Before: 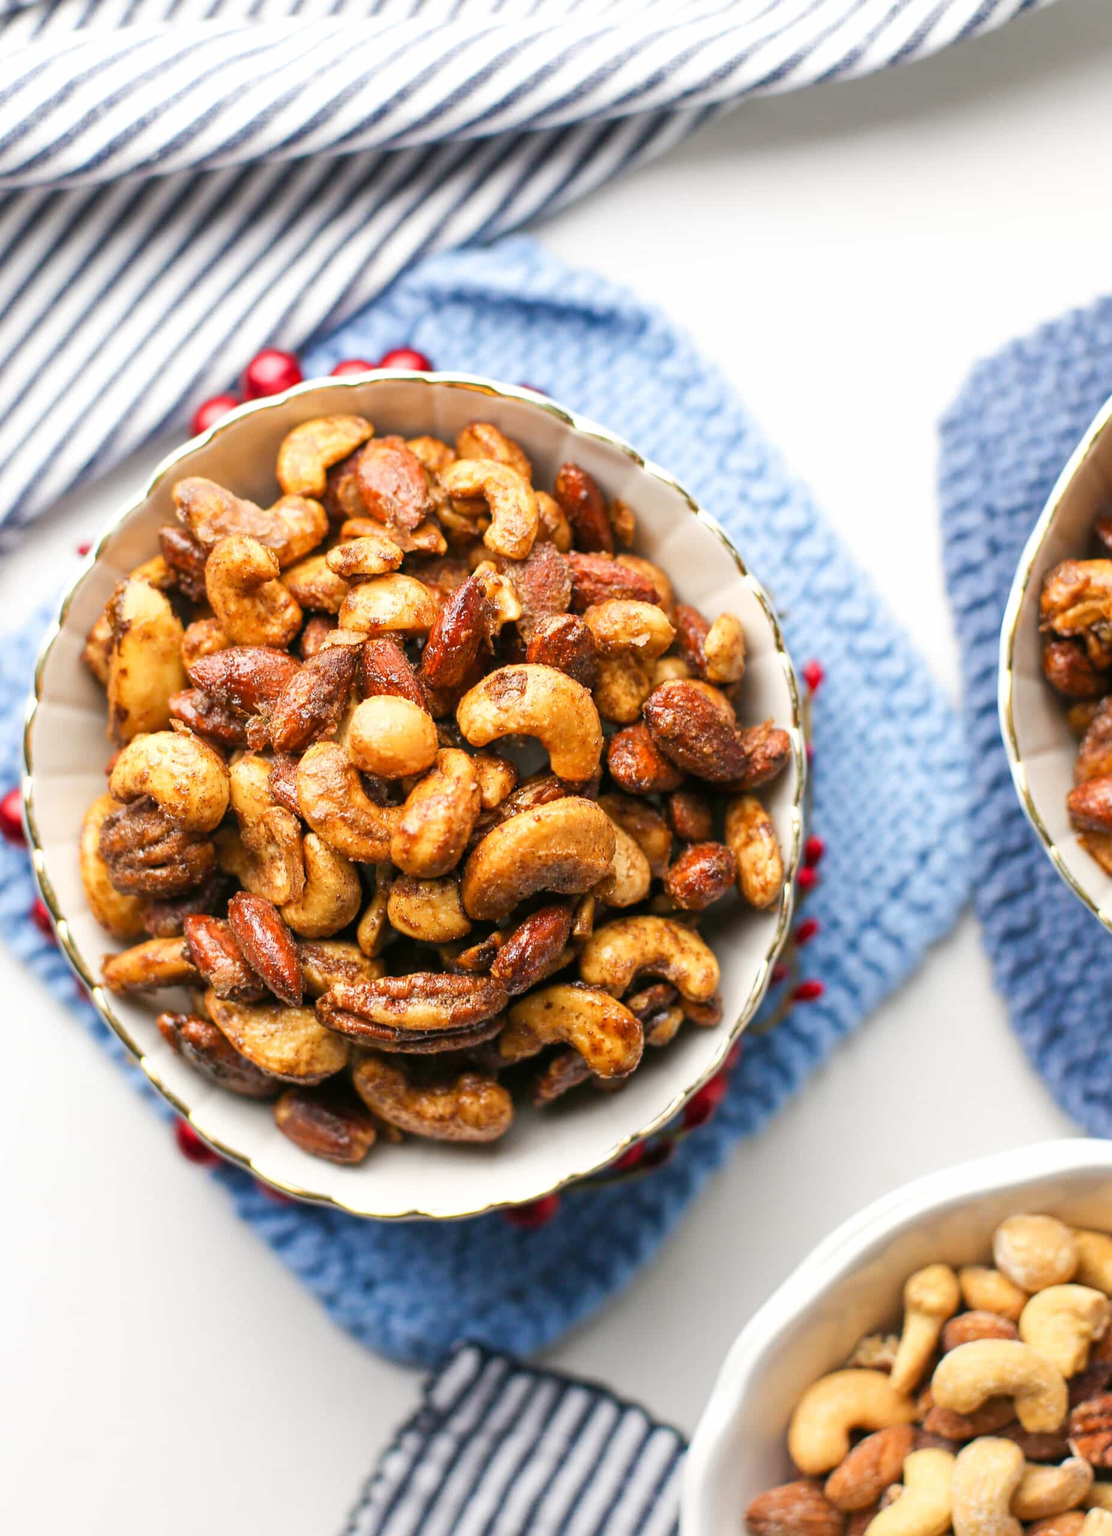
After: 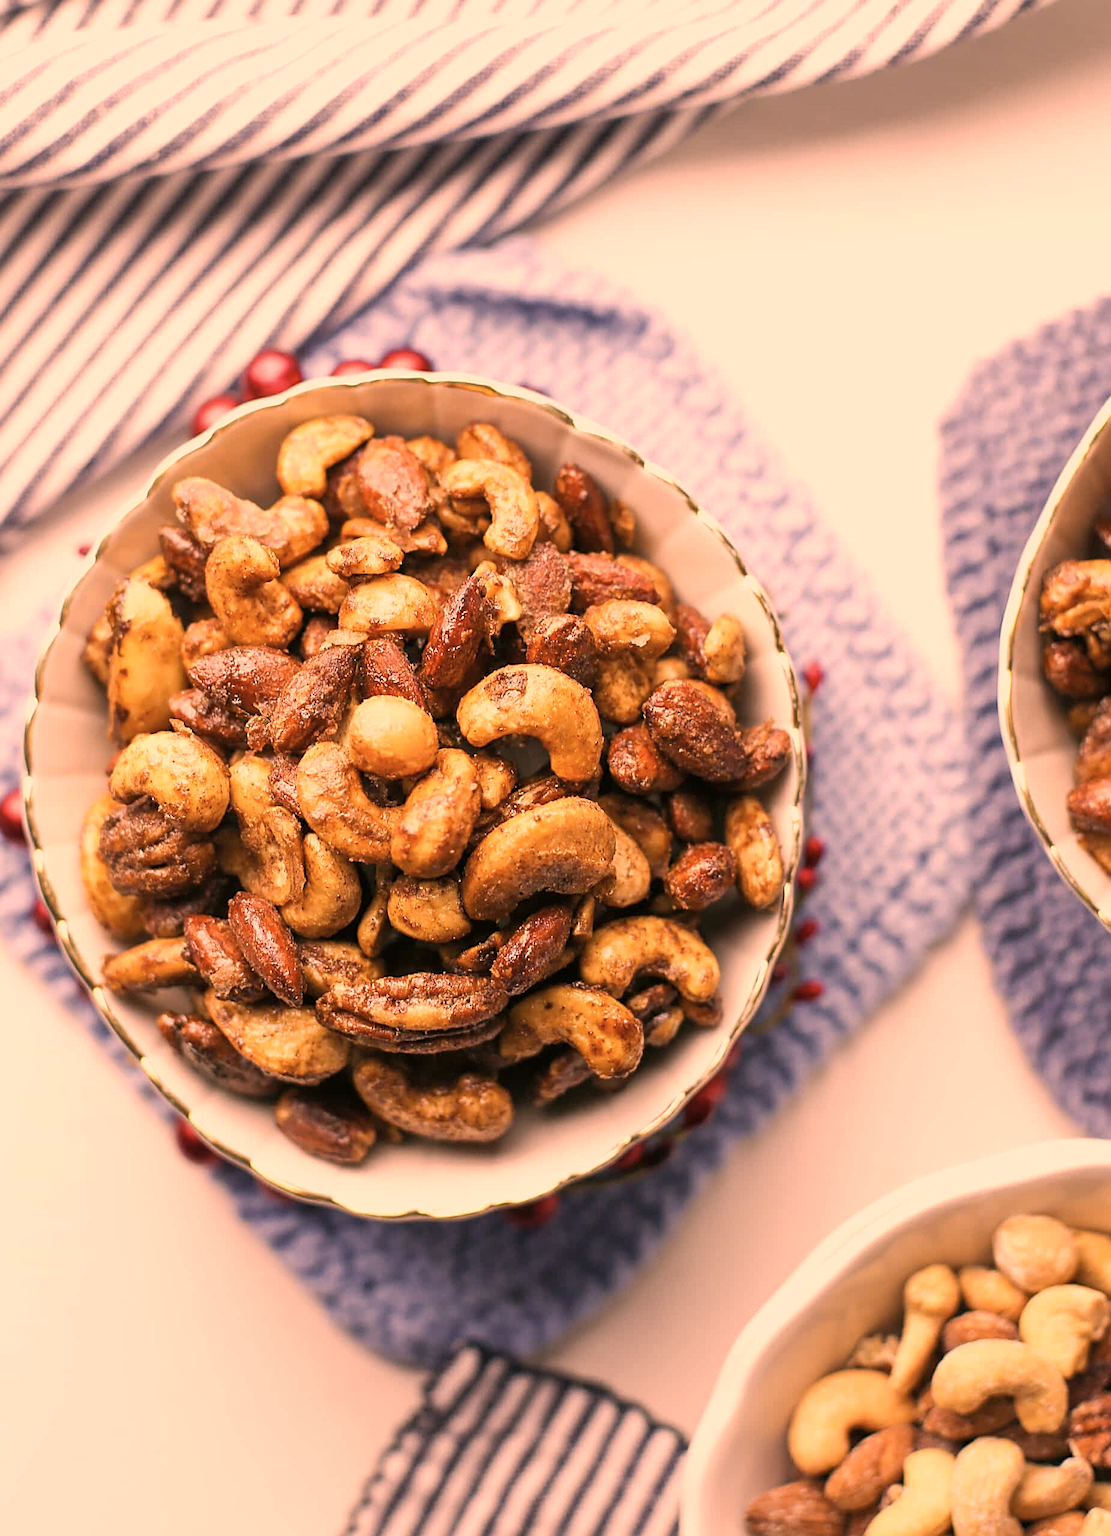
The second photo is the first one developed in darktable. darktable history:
sharpen: on, module defaults
color correction: highlights a* 40, highlights b* 40, saturation 0.69
contrast brightness saturation: saturation -0.04
